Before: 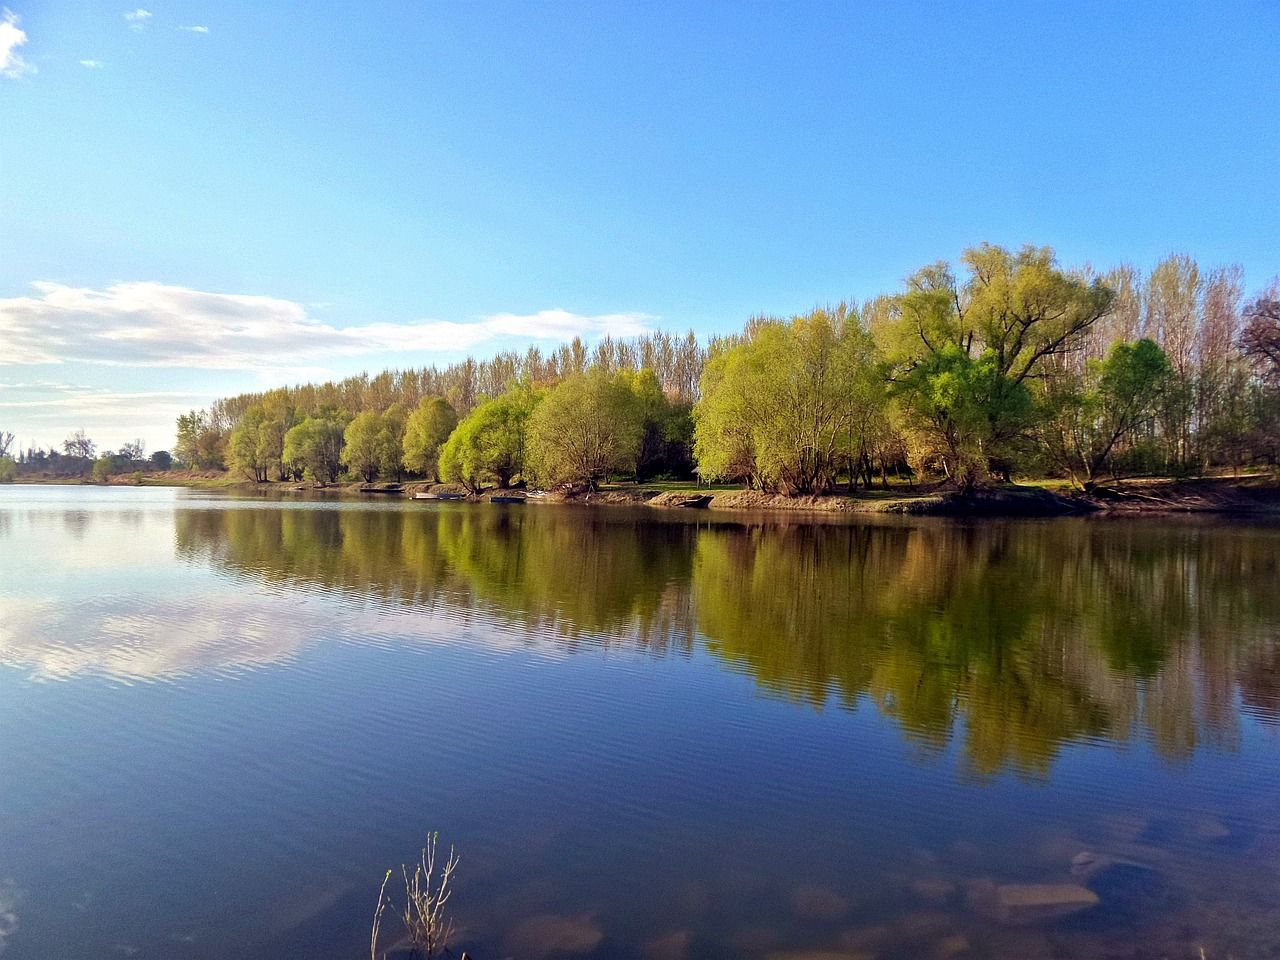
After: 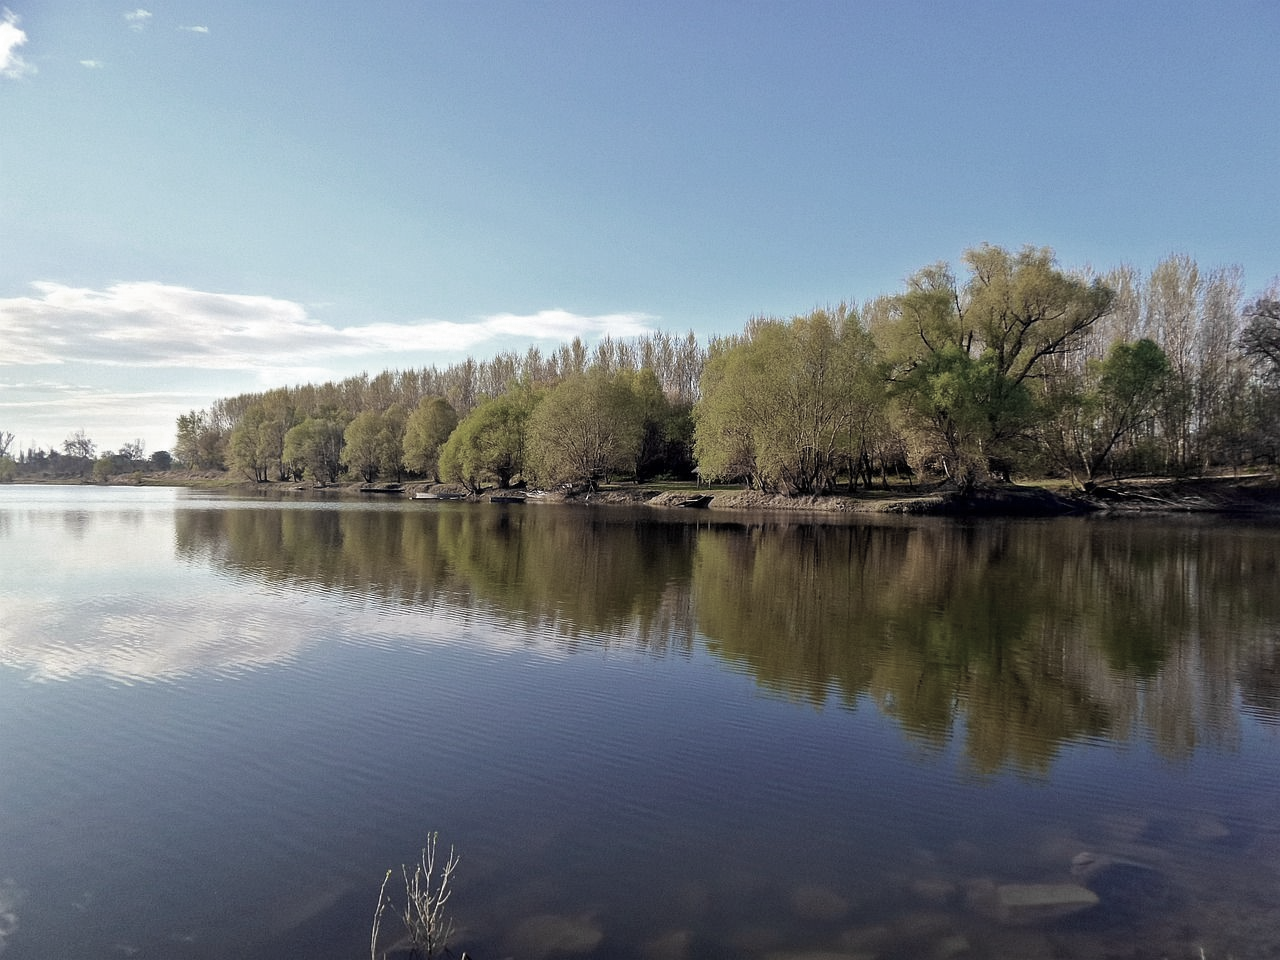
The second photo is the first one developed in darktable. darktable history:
exposure: compensate highlight preservation false
color zones: curves: ch0 [(0, 0.487) (0.241, 0.395) (0.434, 0.373) (0.658, 0.412) (0.838, 0.487)]; ch1 [(0, 0) (0.053, 0.053) (0.211, 0.202) (0.579, 0.259) (0.781, 0.241)]
